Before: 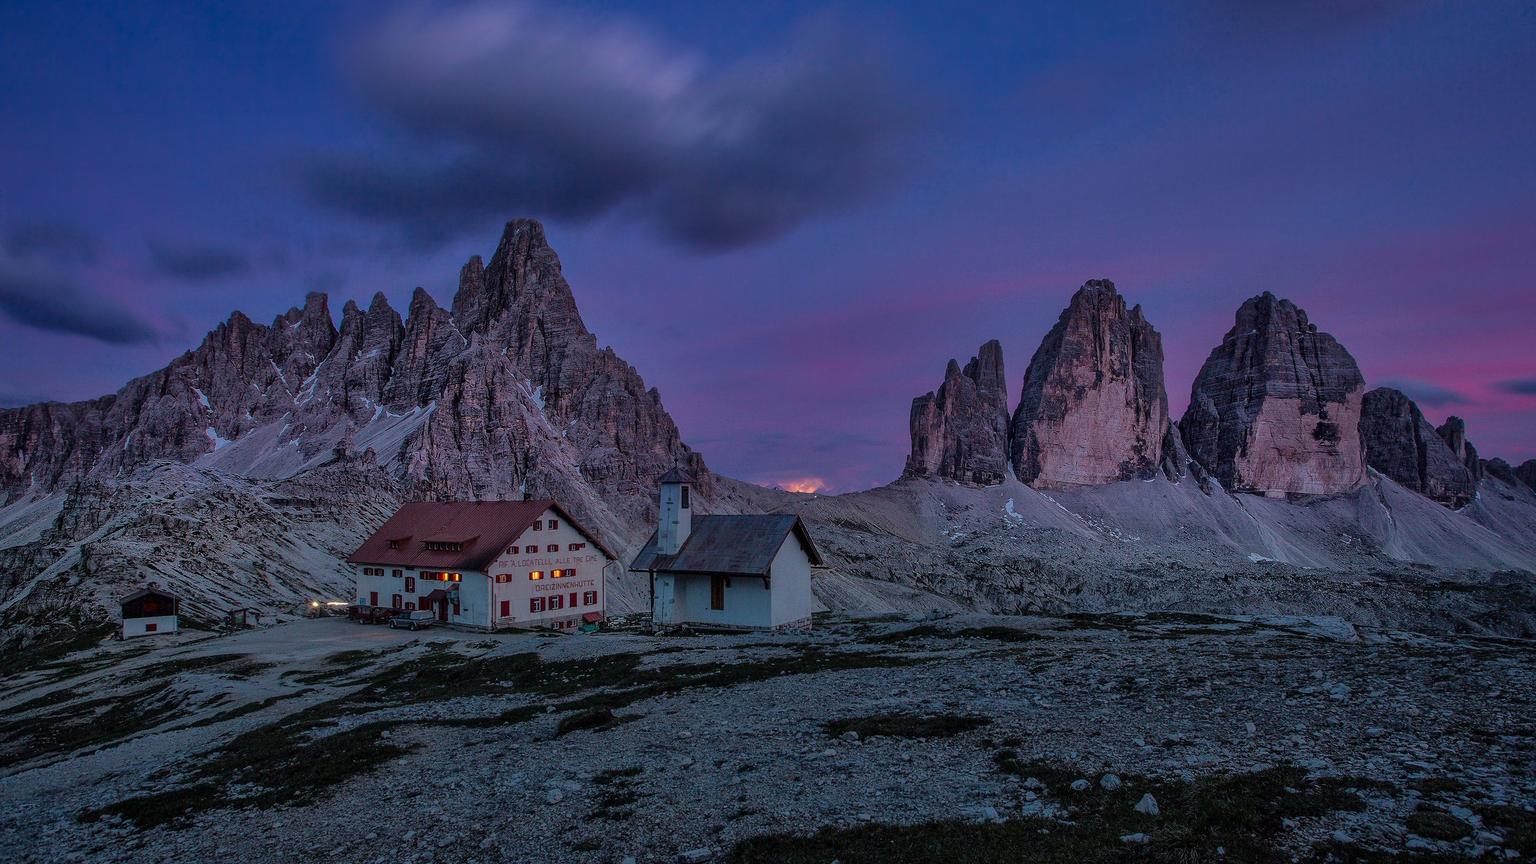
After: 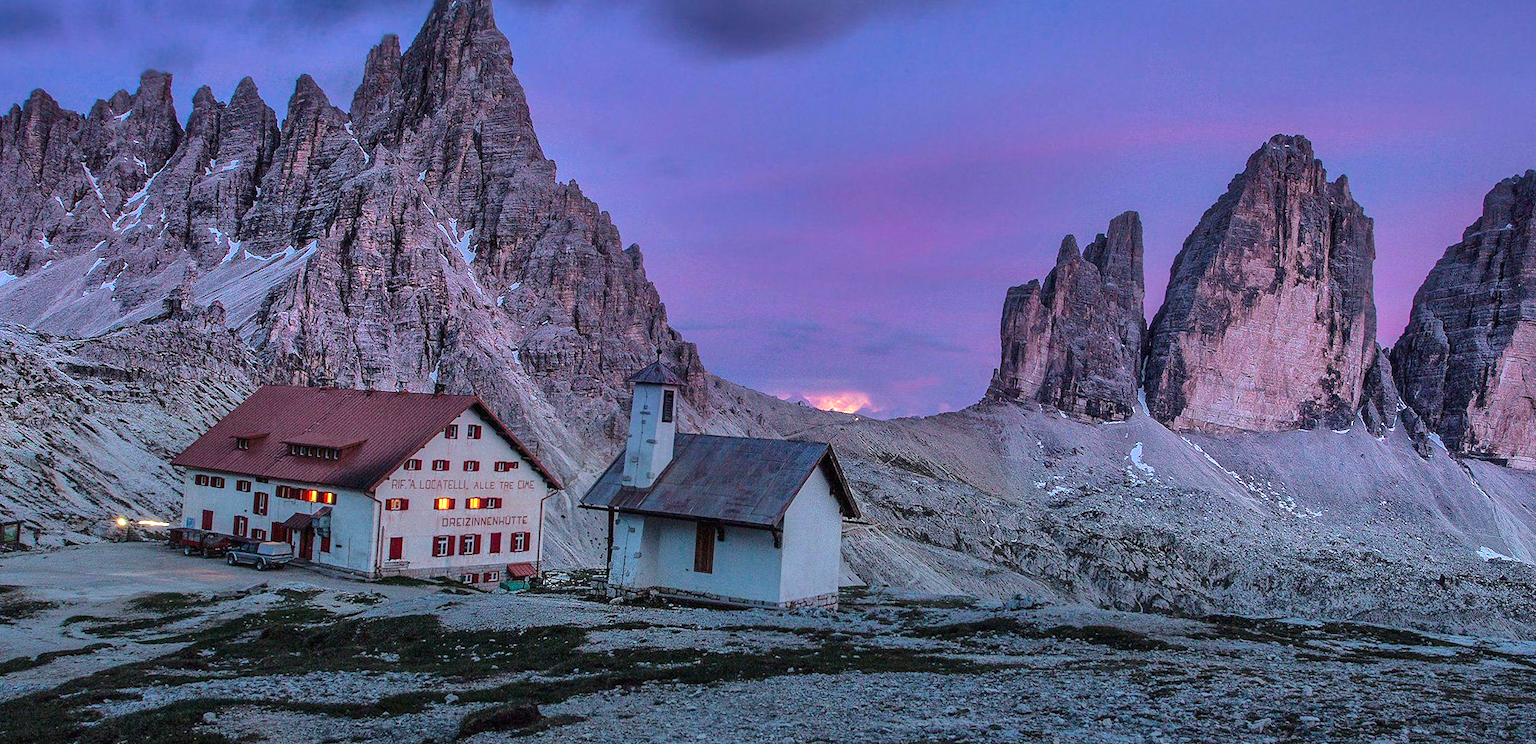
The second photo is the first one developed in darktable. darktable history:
crop and rotate: angle -4.18°, left 9.836%, top 21.206%, right 12.448%, bottom 11.847%
exposure: black level correction 0, exposure 1.199 EV, compensate highlight preservation false
